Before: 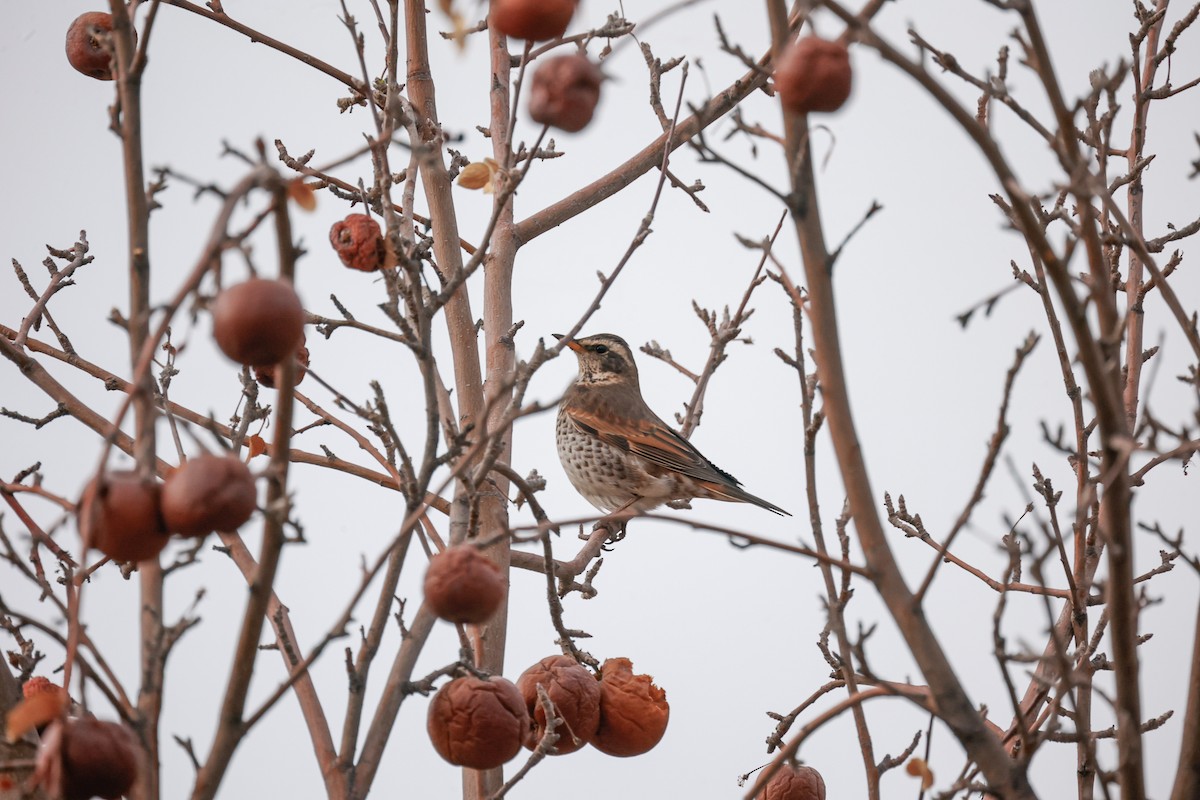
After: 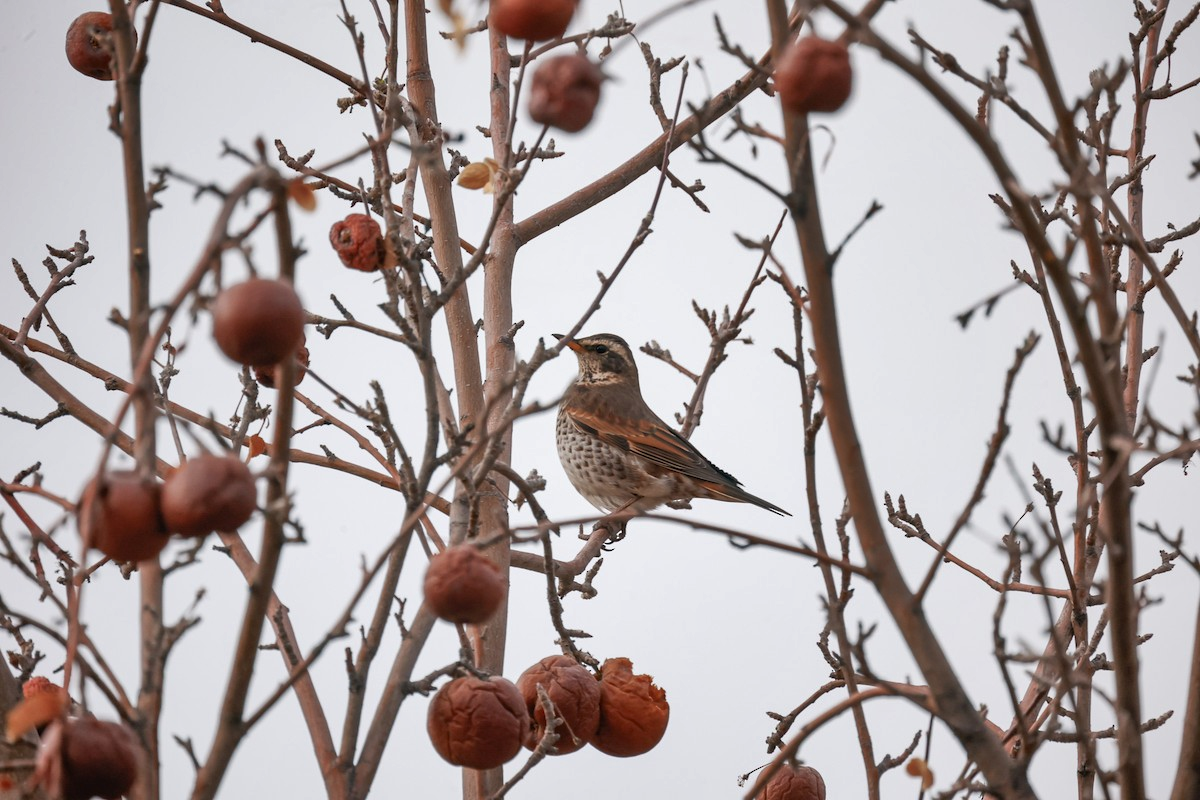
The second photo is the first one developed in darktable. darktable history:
shadows and highlights: shadows 12.78, white point adjustment 1.34, soften with gaussian
